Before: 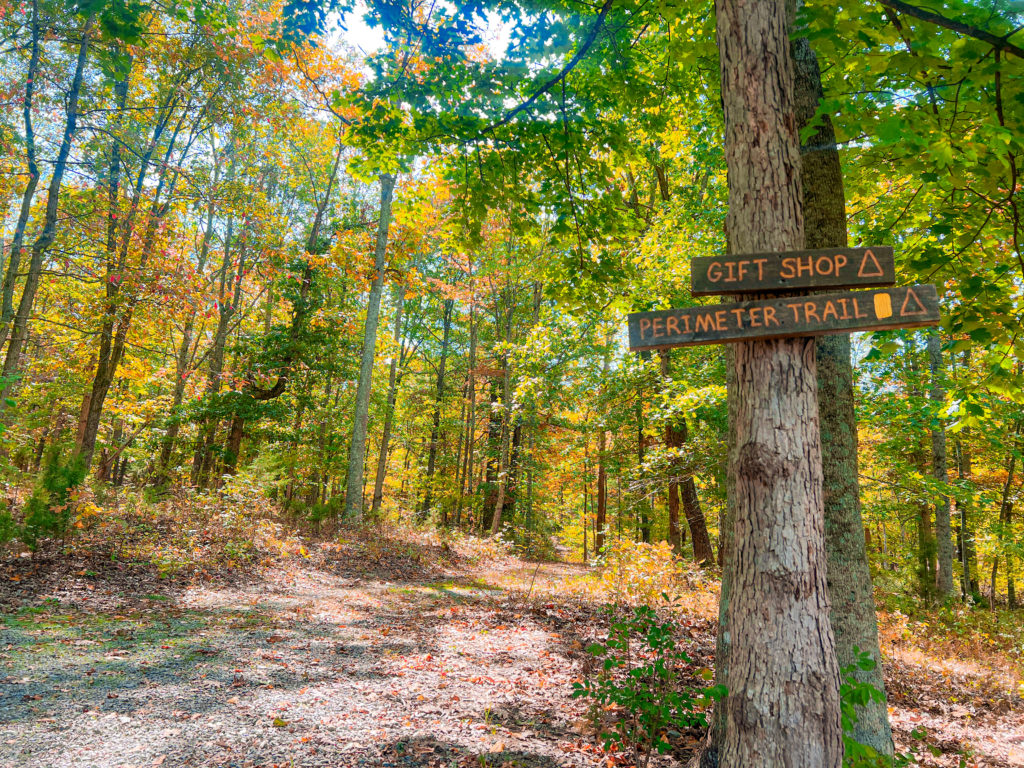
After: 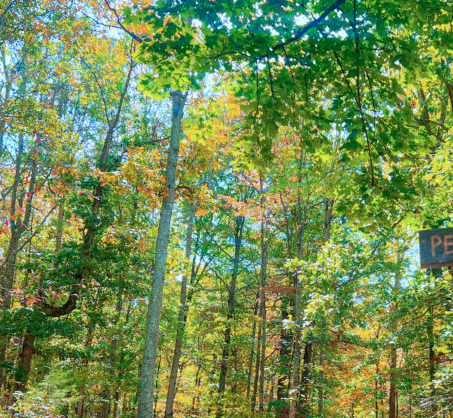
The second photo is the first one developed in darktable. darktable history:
color calibration: illuminant as shot in camera, x 0.385, y 0.38, temperature 3966.6 K
crop: left 20.467%, top 10.82%, right 35.271%, bottom 34.708%
